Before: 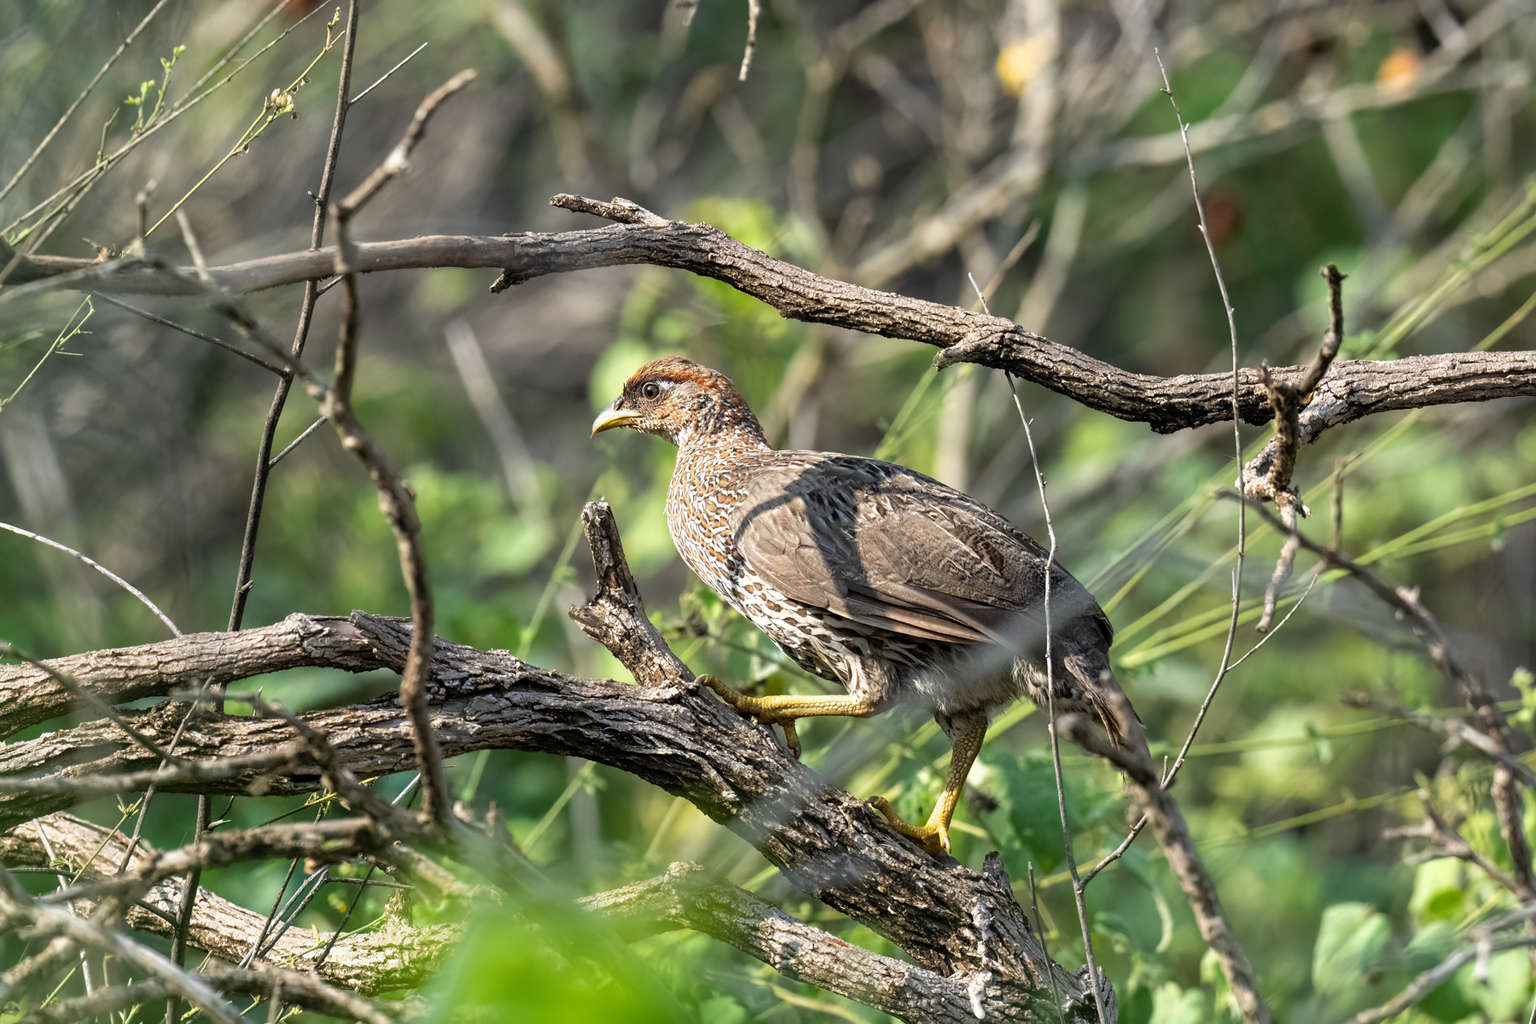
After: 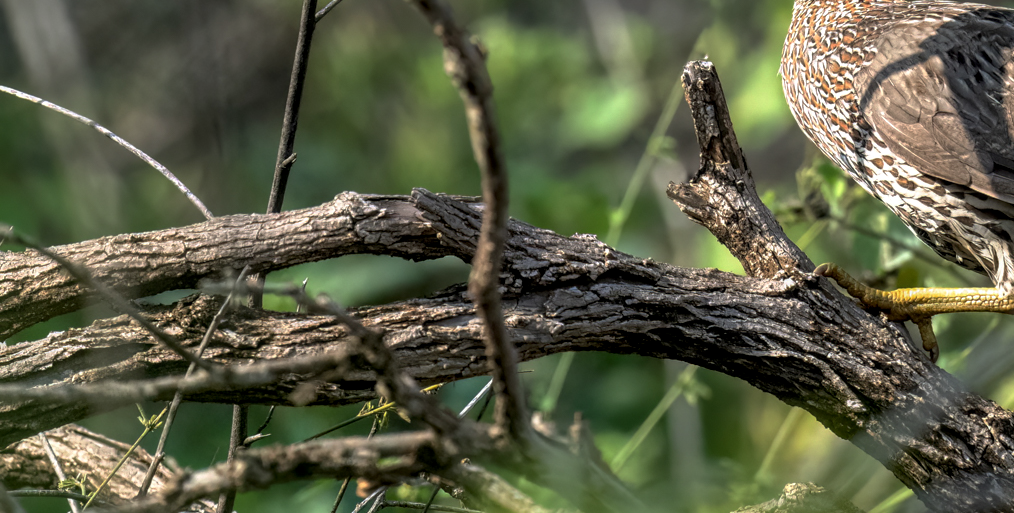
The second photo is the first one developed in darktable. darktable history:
crop: top 43.974%, right 43.636%, bottom 13.202%
local contrast: on, module defaults
base curve: curves: ch0 [(0, 0) (0.595, 0.418) (1, 1)], preserve colors none
